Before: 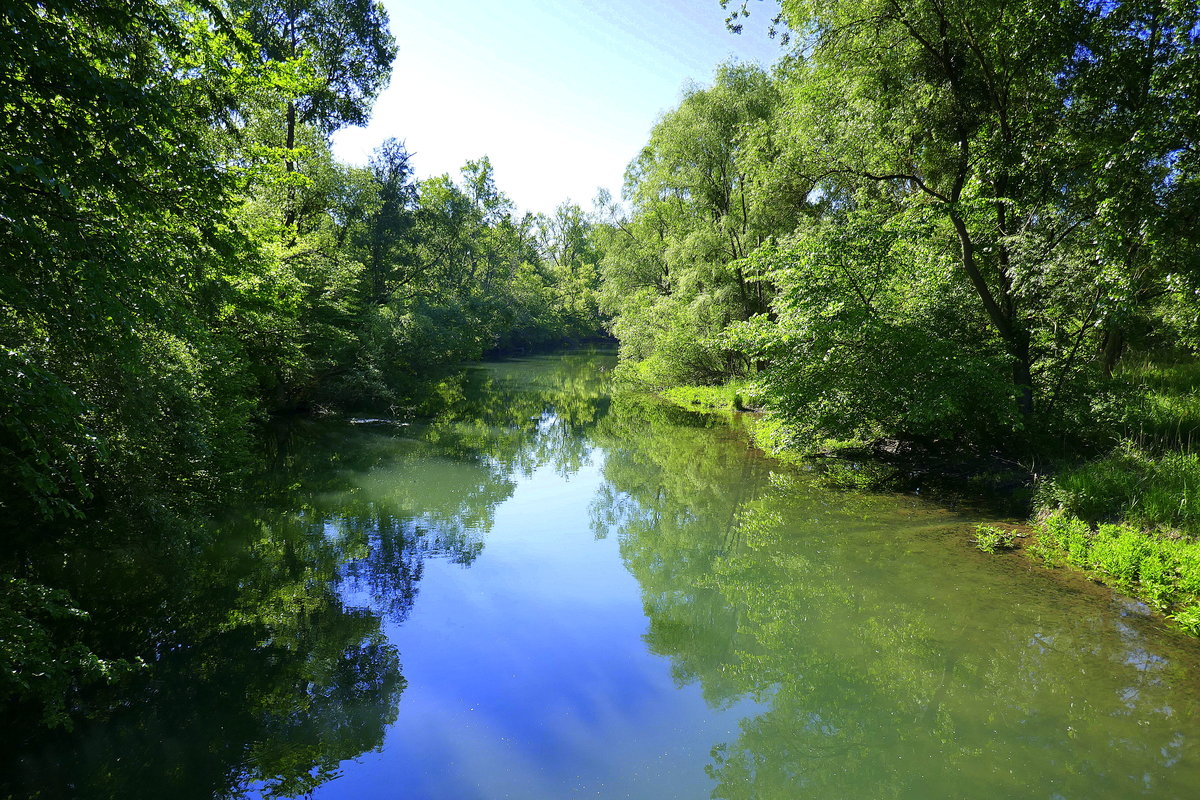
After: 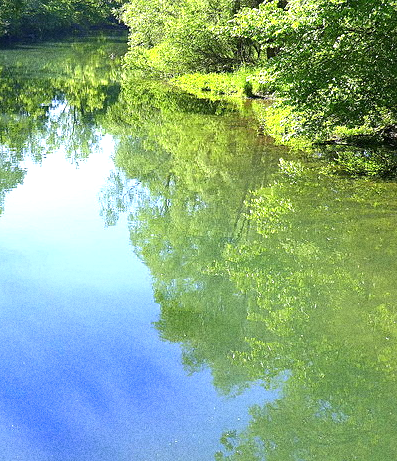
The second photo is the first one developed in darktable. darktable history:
sharpen: amount 0.2
crop: left 40.878%, top 39.176%, right 25.993%, bottom 3.081%
exposure: exposure 0.77 EV, compensate highlight preservation false
grain: coarseness 0.09 ISO, strength 40%
